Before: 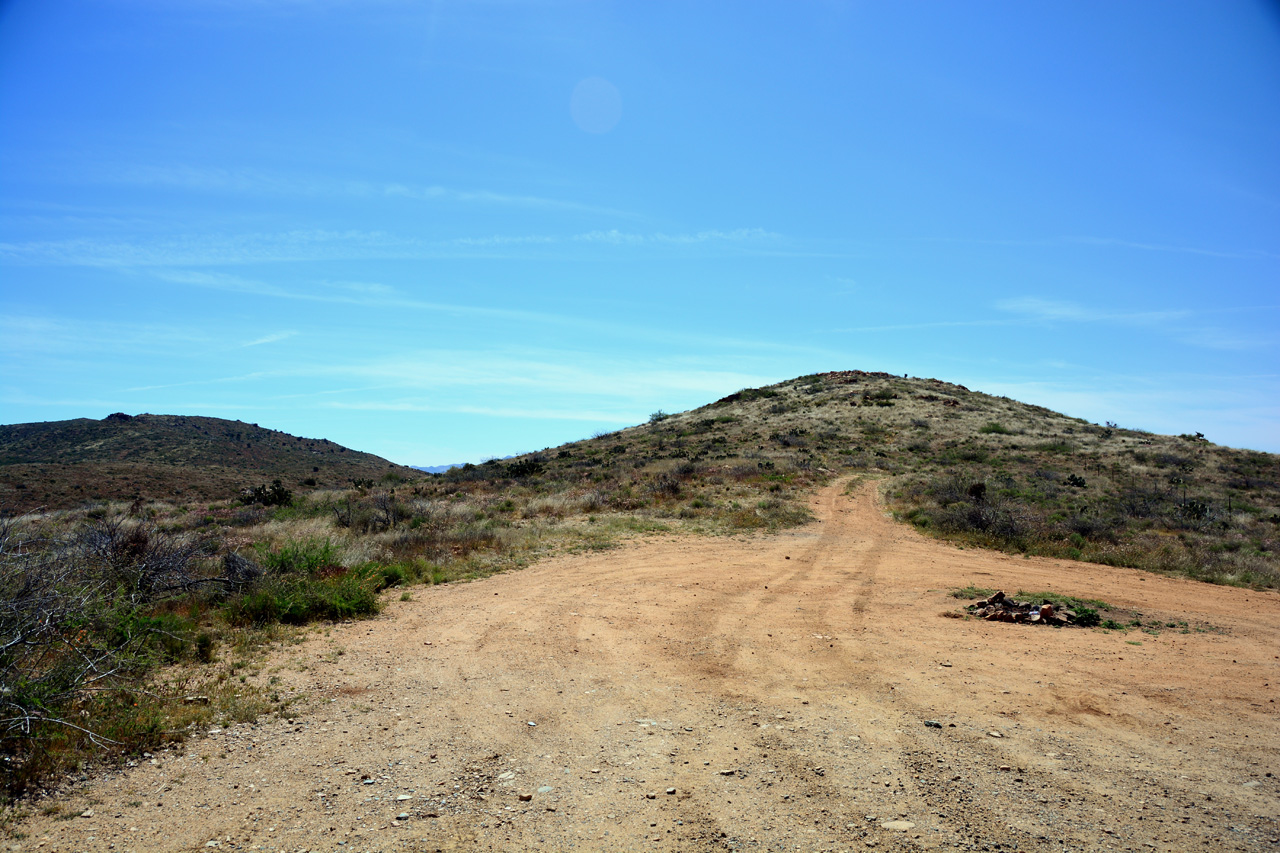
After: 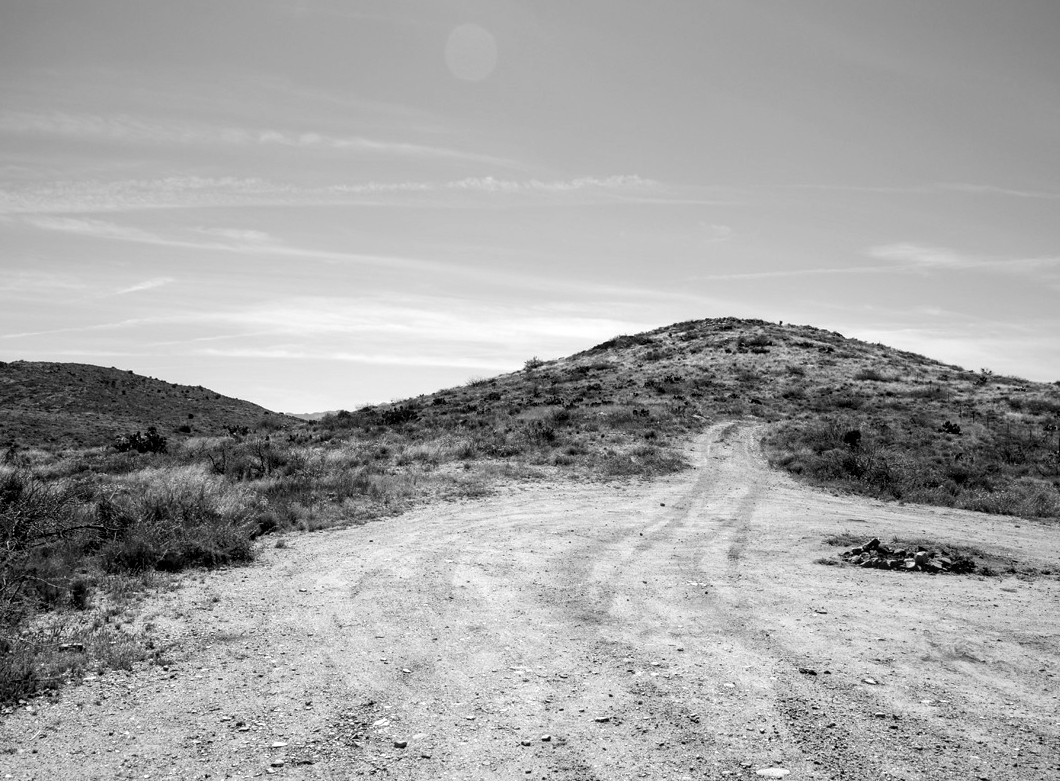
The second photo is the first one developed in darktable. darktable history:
white balance: red 1.467, blue 0.684
local contrast: on, module defaults
color zones: curves: ch1 [(0, -0.014) (0.143, -0.013) (0.286, -0.013) (0.429, -0.016) (0.571, -0.019) (0.714, -0.015) (0.857, 0.002) (1, -0.014)]
crop: left 9.807%, top 6.259%, right 7.334%, bottom 2.177%
